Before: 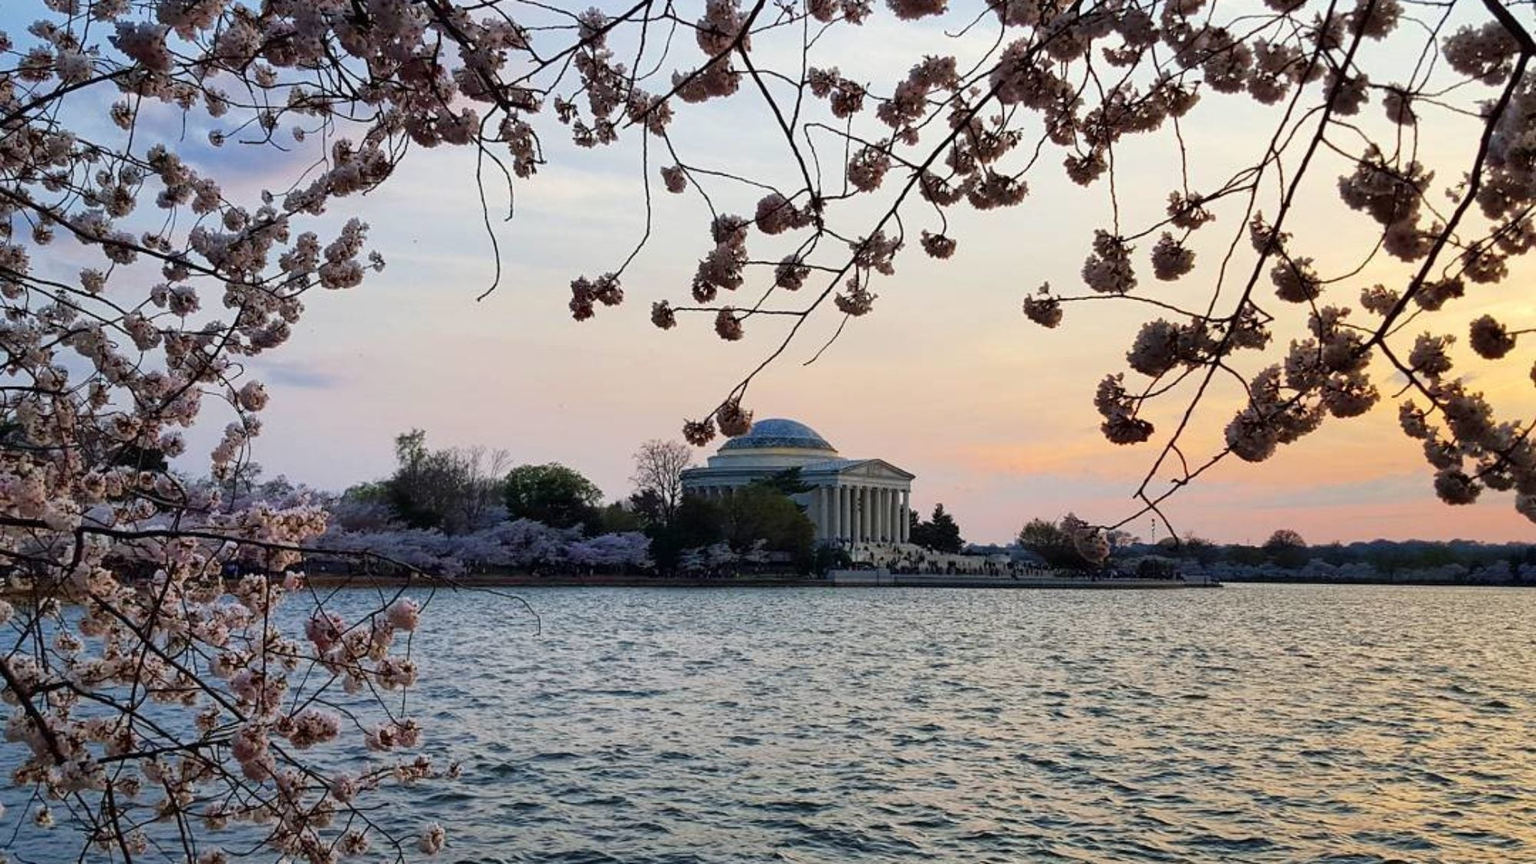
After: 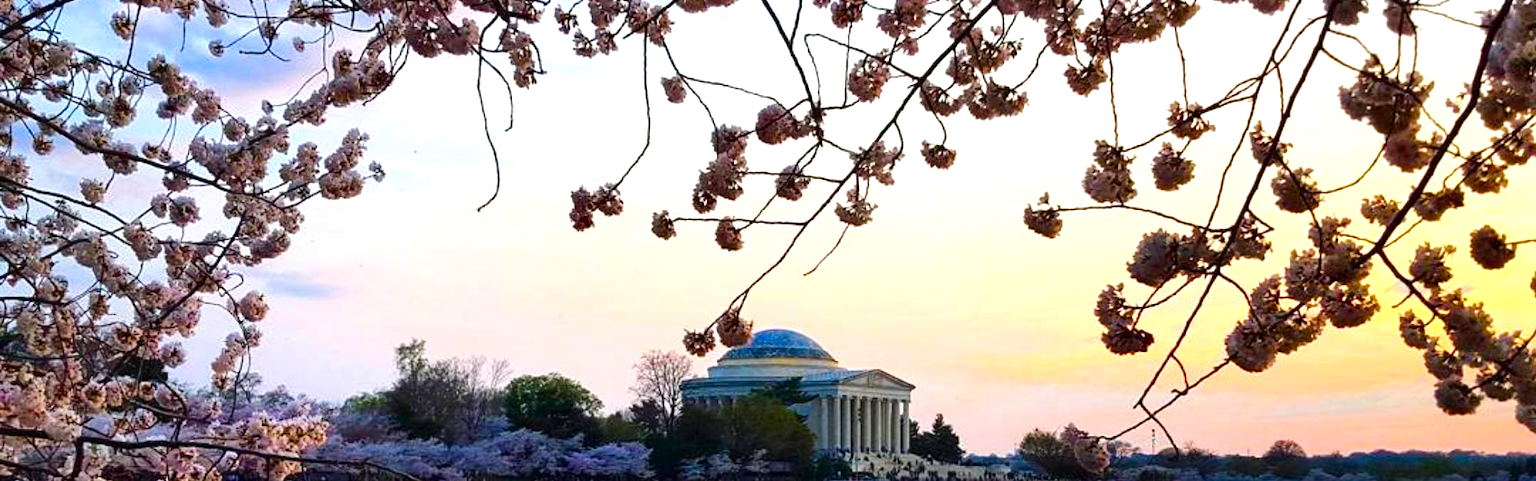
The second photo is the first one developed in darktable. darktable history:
crop and rotate: top 10.443%, bottom 33.776%
exposure: black level correction 0, exposure 0.498 EV, compensate highlight preservation false
color balance rgb: linear chroma grading › global chroma 24.636%, perceptual saturation grading › global saturation 20%, perceptual saturation grading › highlights -25.914%, perceptual saturation grading › shadows 24.526%, perceptual brilliance grading › highlights 6.915%, perceptual brilliance grading › mid-tones 15.978%, perceptual brilliance grading › shadows -5.163%, global vibrance 20%
